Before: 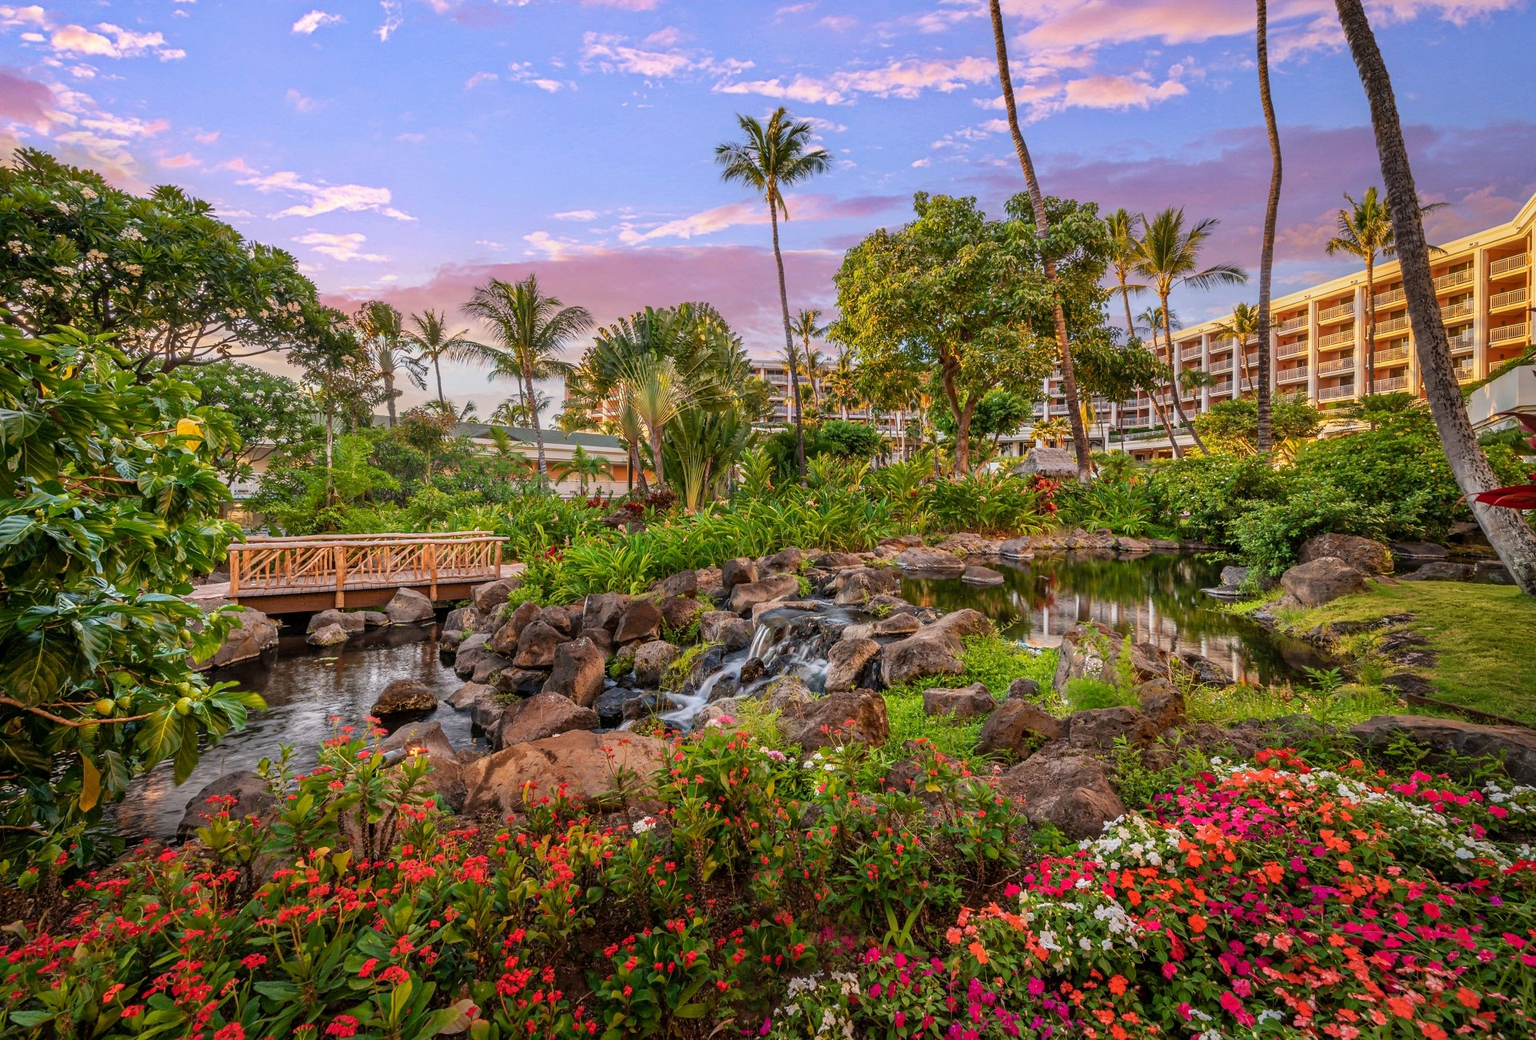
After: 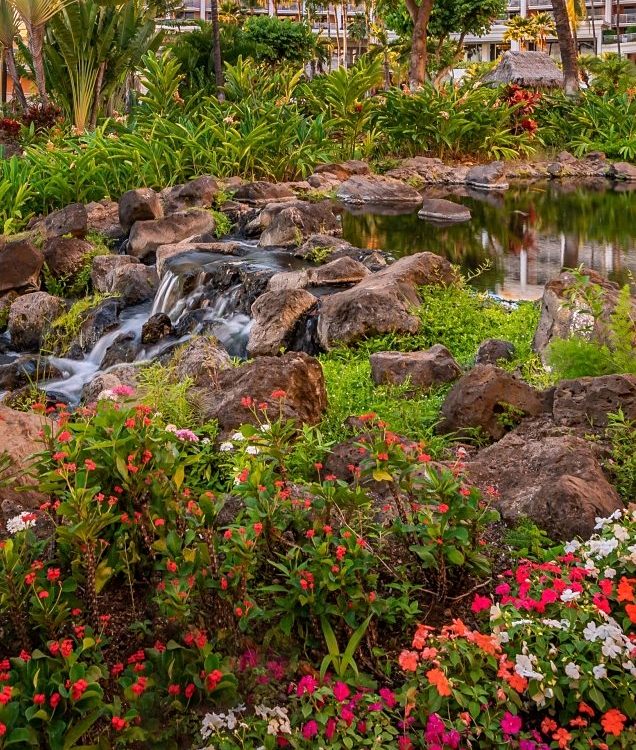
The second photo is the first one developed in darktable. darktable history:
sharpen: amount 0.2
white balance: red 1.009, blue 1.027
crop: left 40.878%, top 39.176%, right 25.993%, bottom 3.081%
